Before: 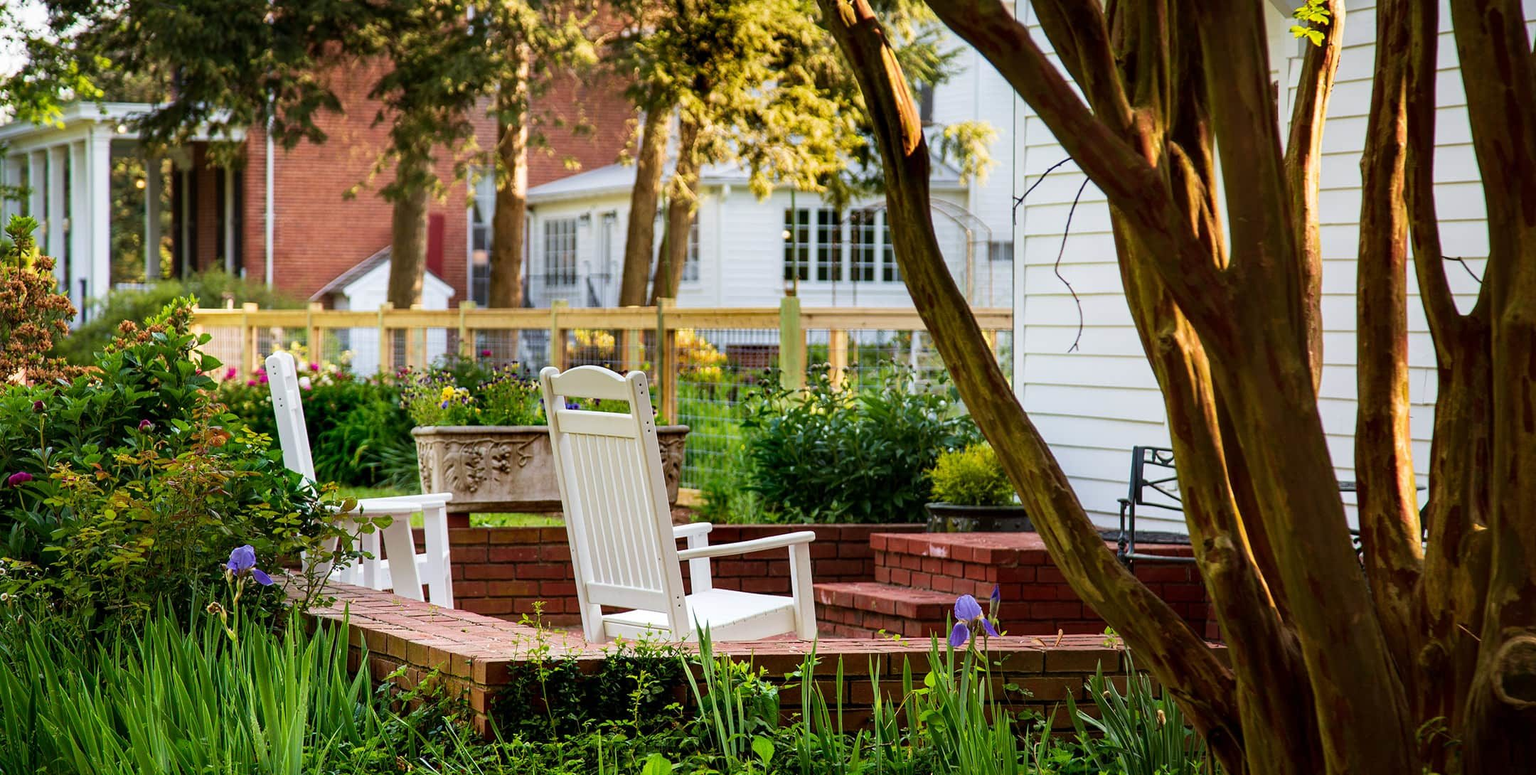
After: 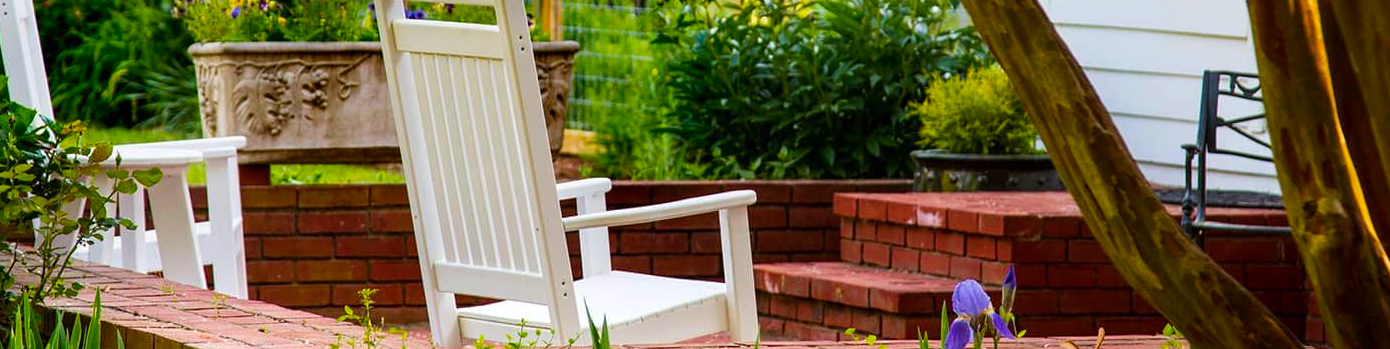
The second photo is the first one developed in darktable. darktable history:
color balance rgb: perceptual saturation grading › global saturation 20%, global vibrance 20%
crop: left 18.091%, top 51.13%, right 17.525%, bottom 16.85%
